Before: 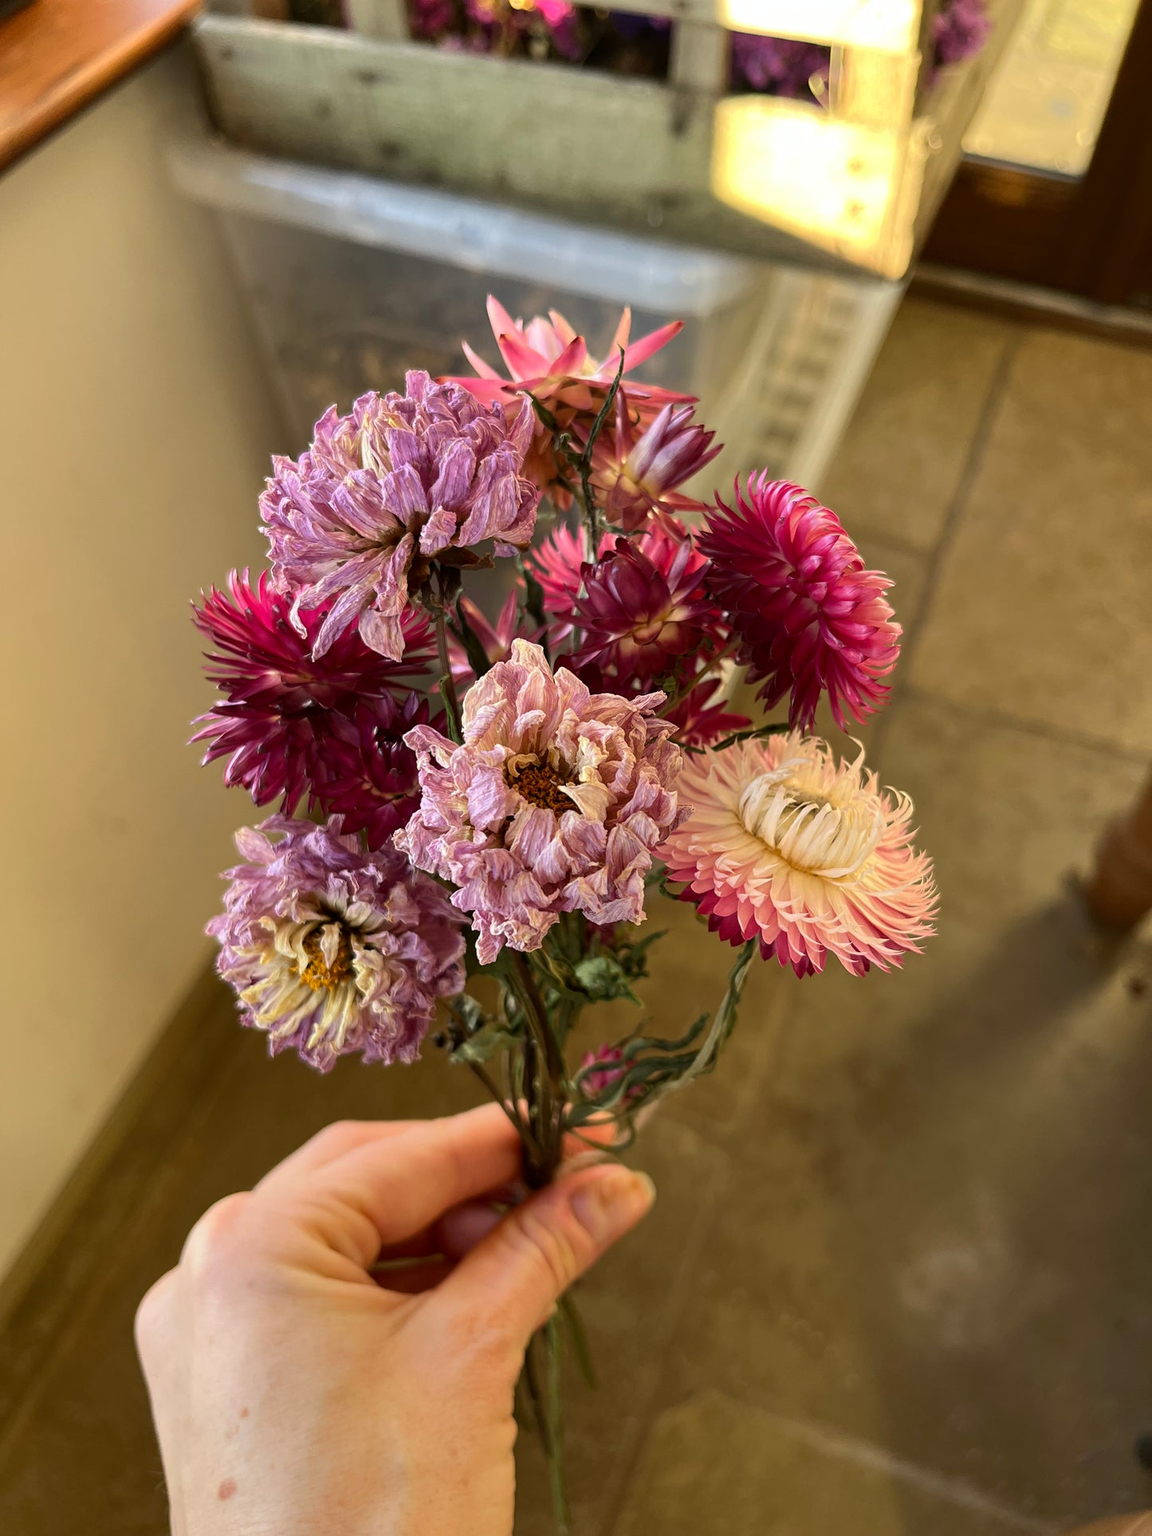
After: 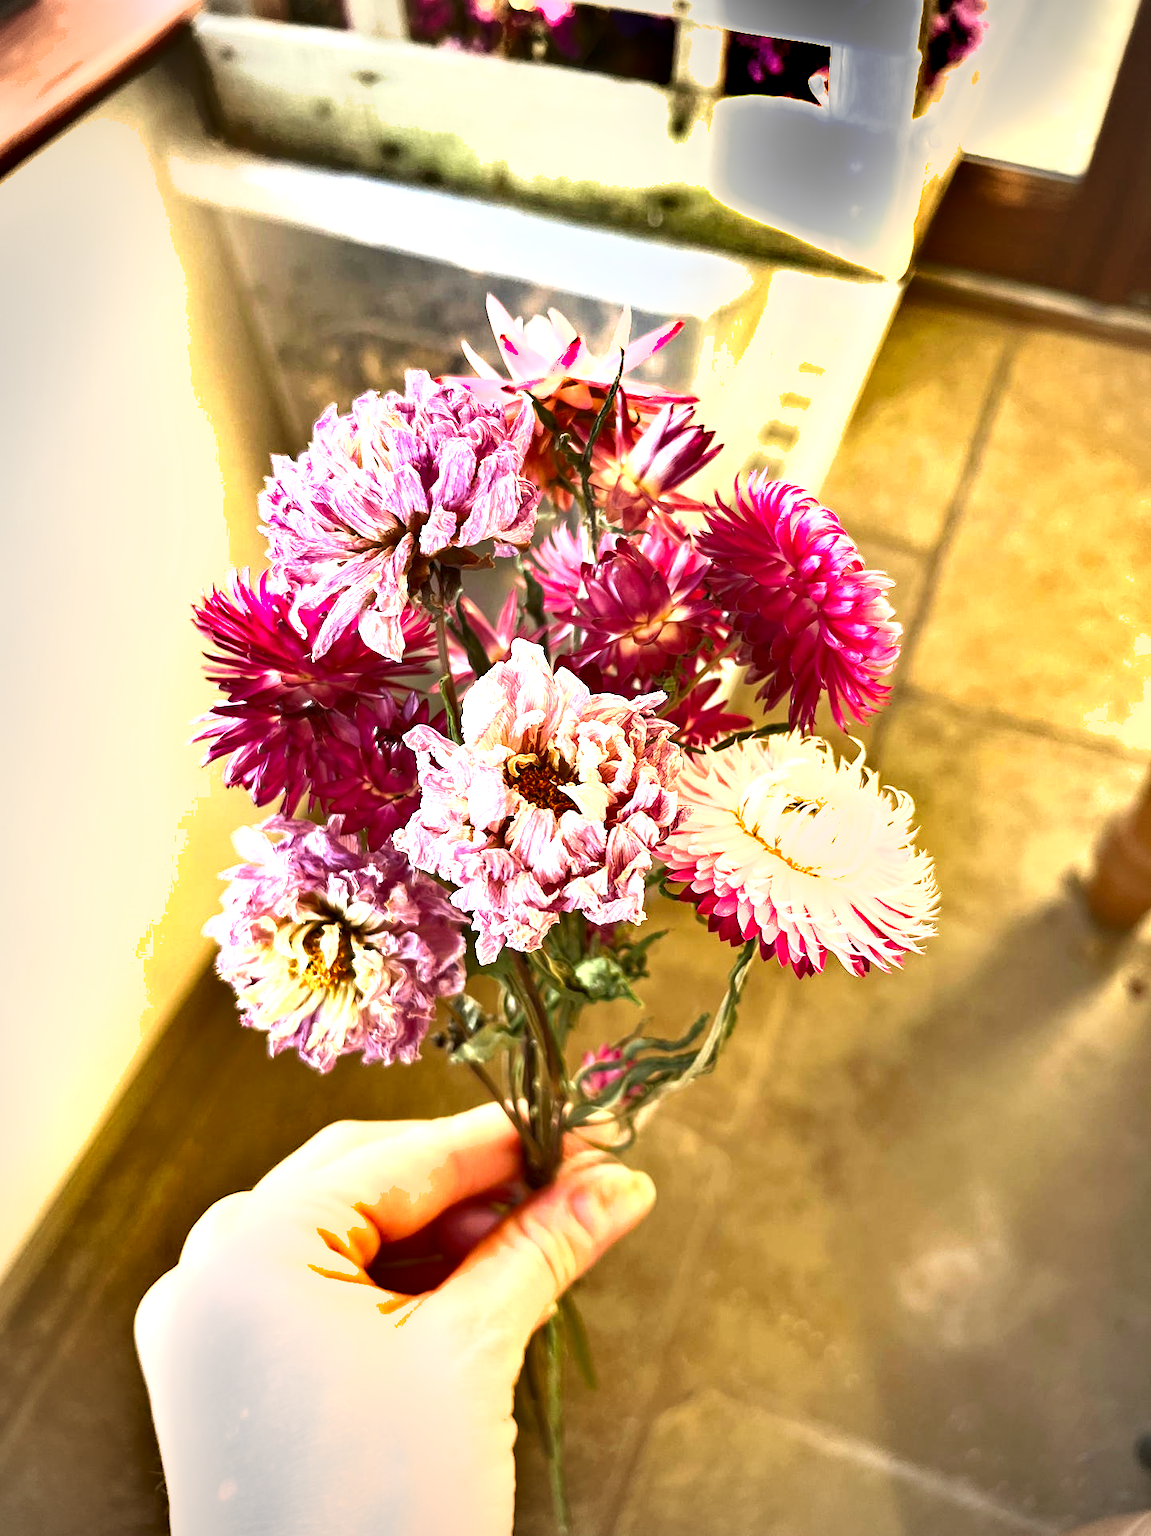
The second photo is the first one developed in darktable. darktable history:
shadows and highlights: shadows 60, soften with gaussian
exposure: exposure 2.04 EV, compensate highlight preservation false
vignetting: on, module defaults
